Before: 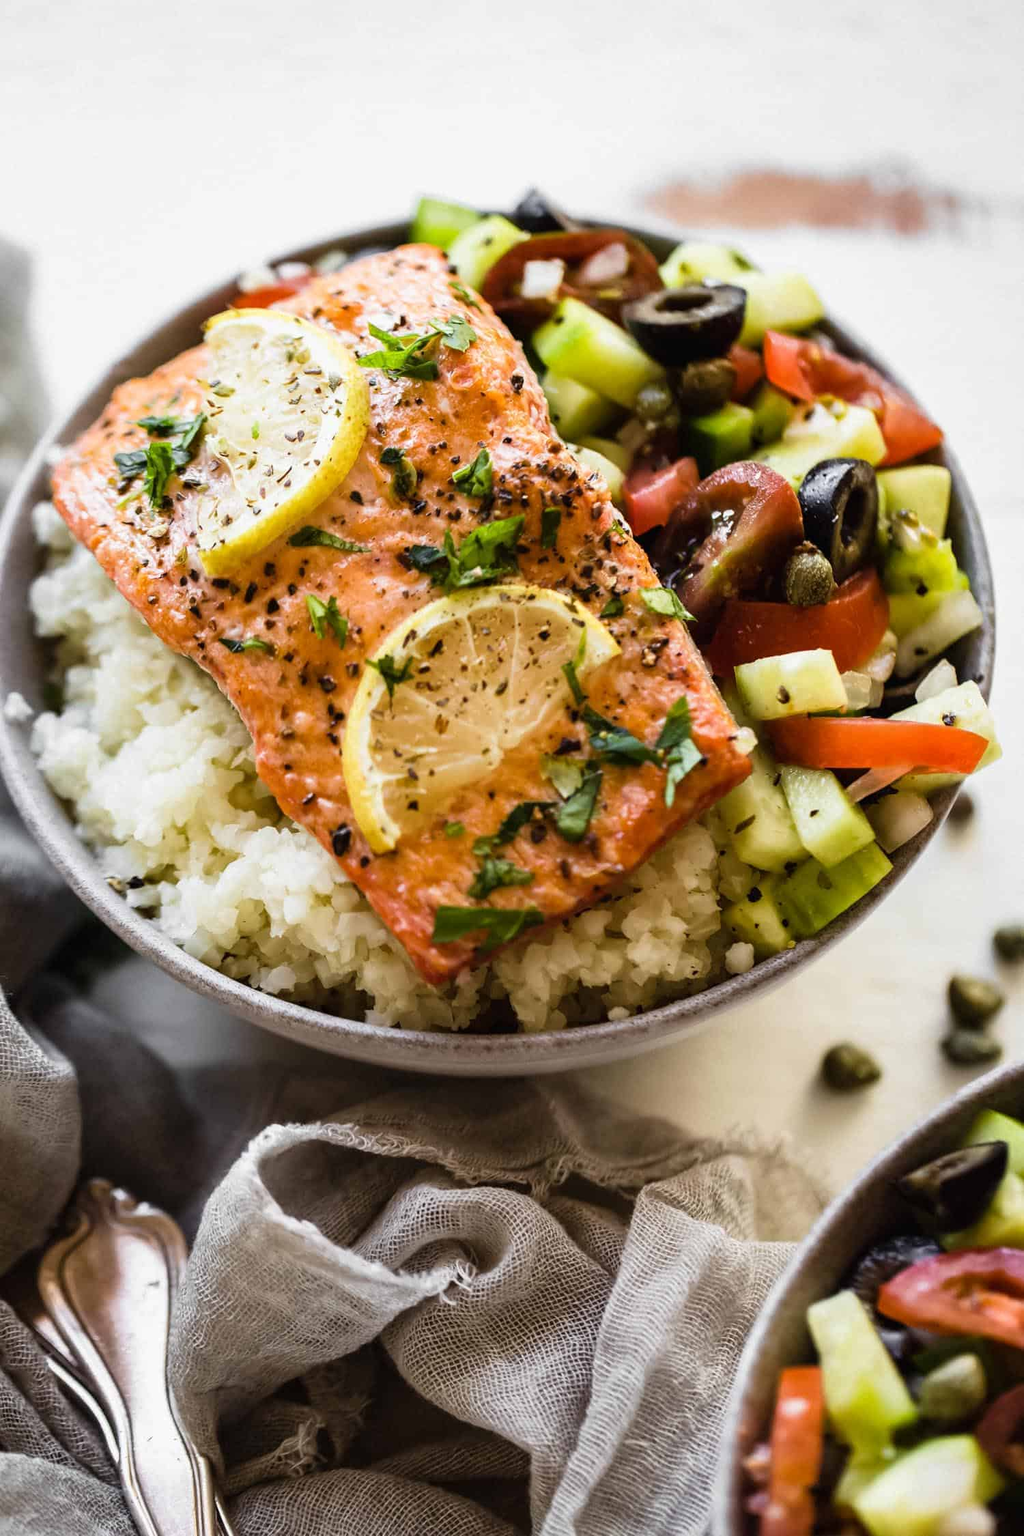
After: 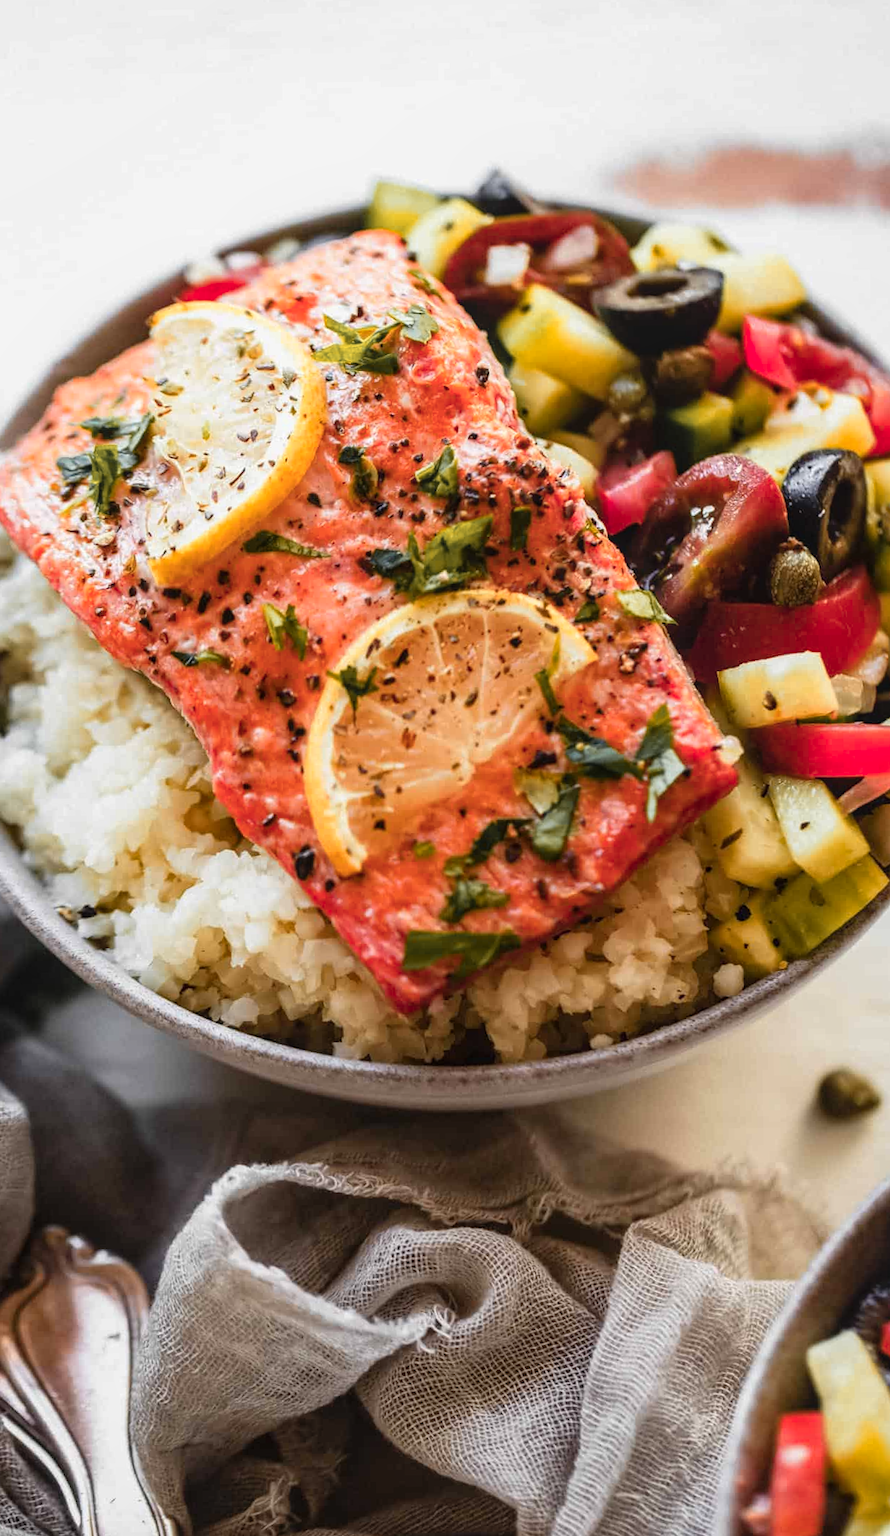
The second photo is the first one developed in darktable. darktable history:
crop and rotate: angle 1°, left 4.281%, top 0.642%, right 11.383%, bottom 2.486%
local contrast: detail 110%
color zones: curves: ch1 [(0.263, 0.53) (0.376, 0.287) (0.487, 0.512) (0.748, 0.547) (1, 0.513)]; ch2 [(0.262, 0.45) (0.751, 0.477)], mix 31.98%
